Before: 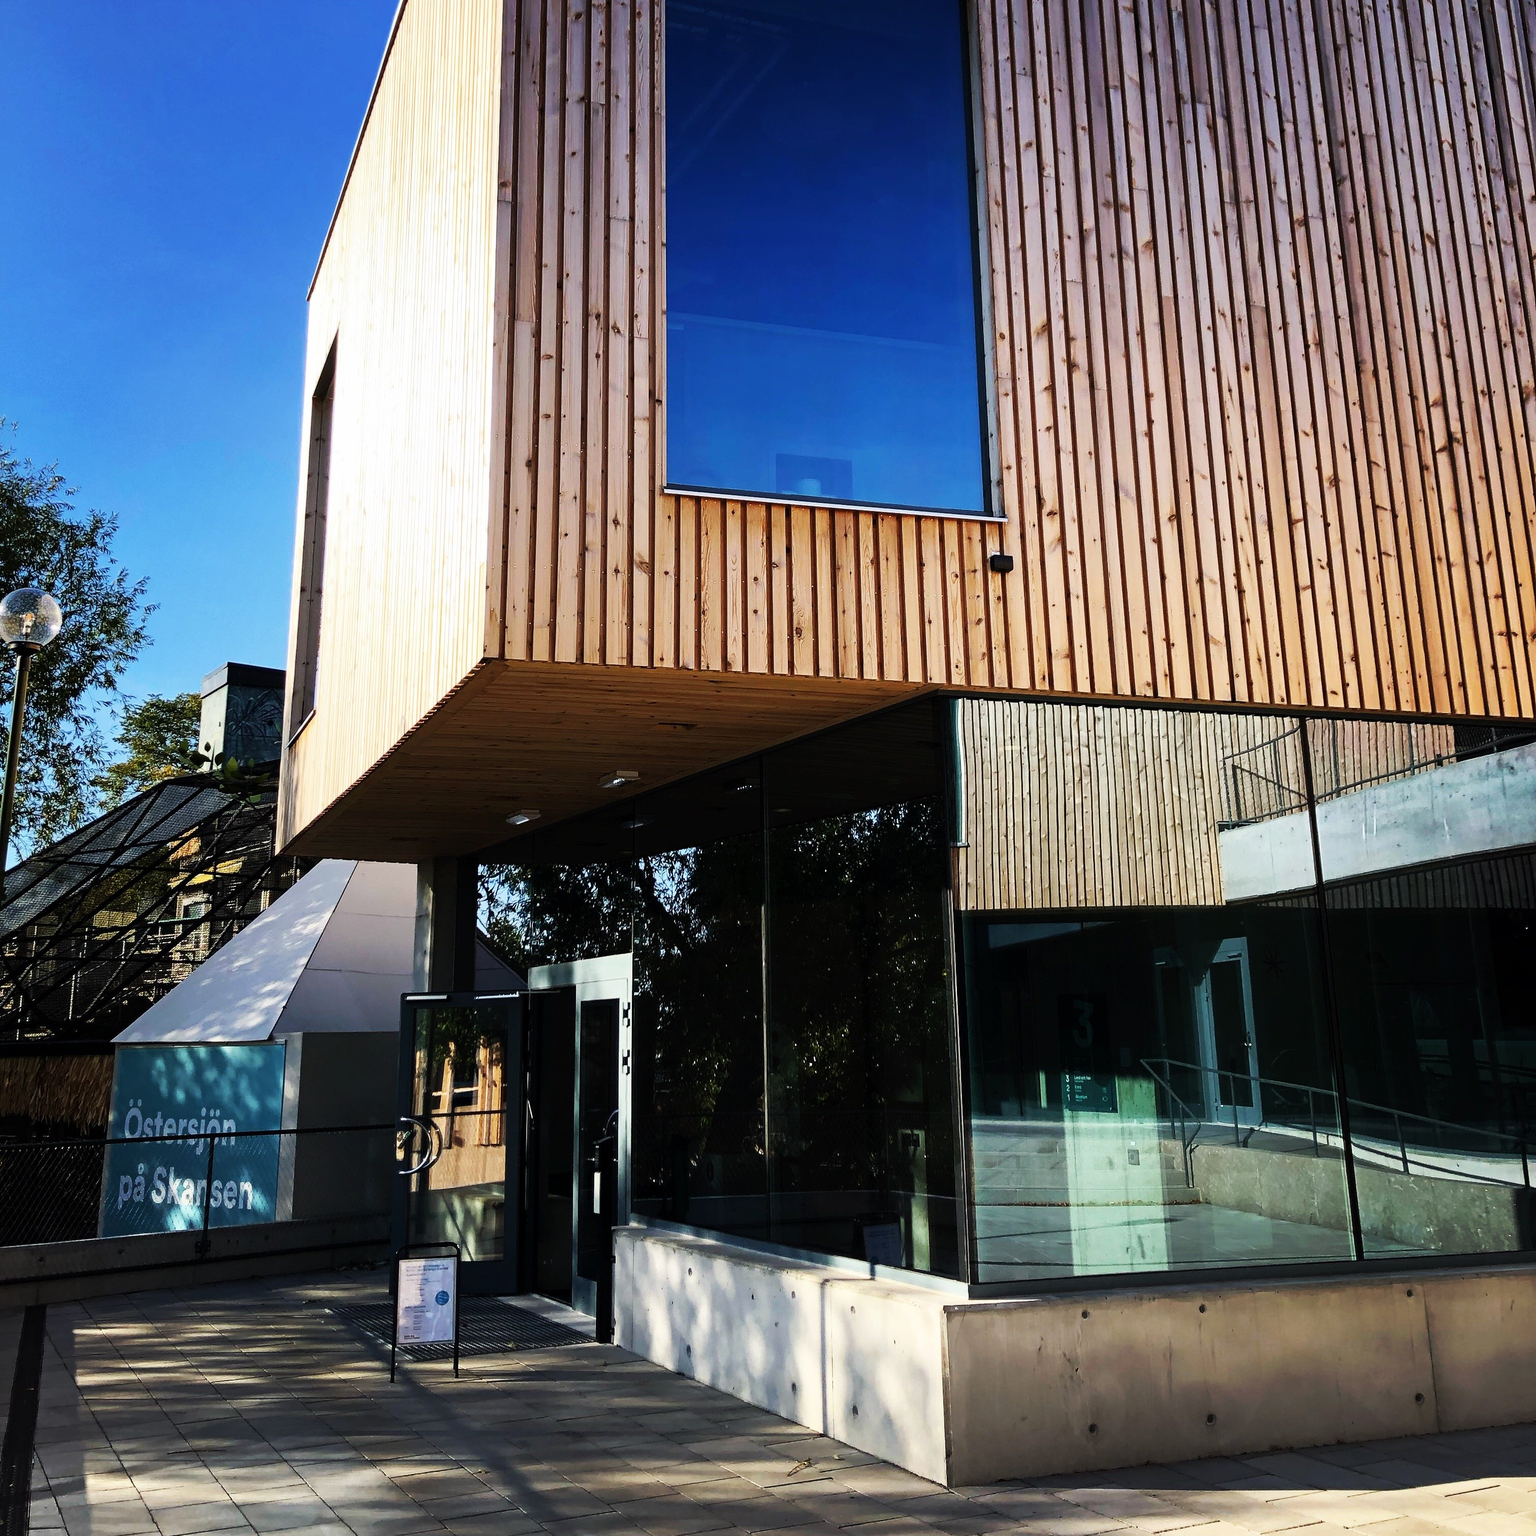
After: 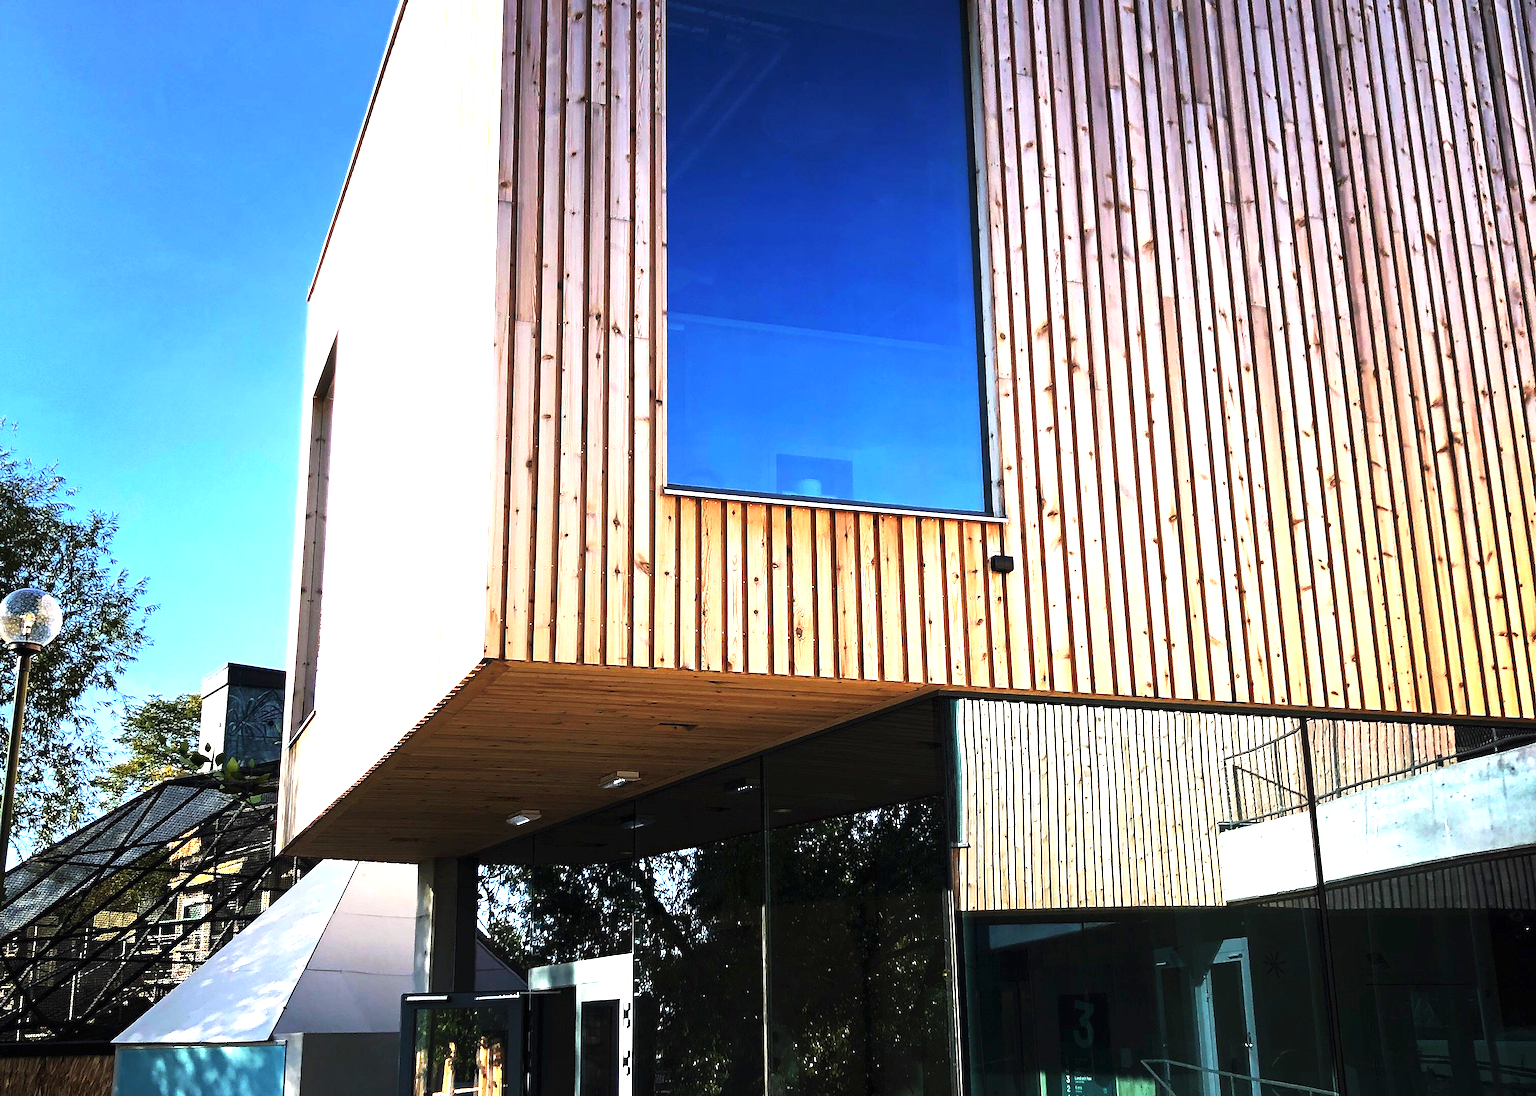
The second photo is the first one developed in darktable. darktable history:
crop: bottom 28.576%
exposure: black level correction 0, exposure 1.2 EV, compensate highlight preservation false
